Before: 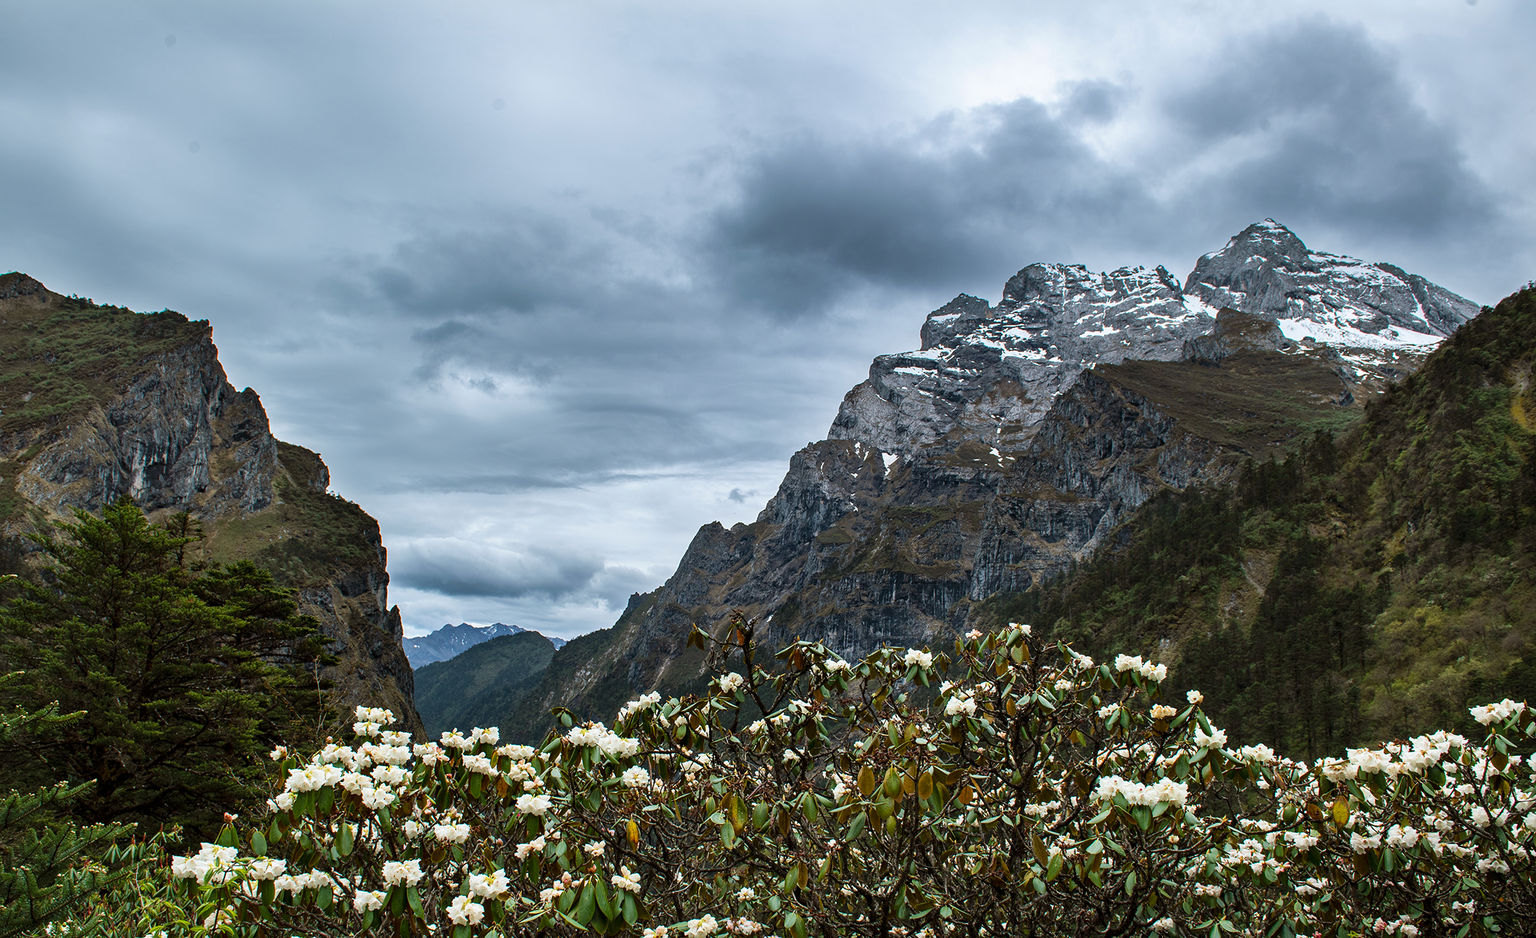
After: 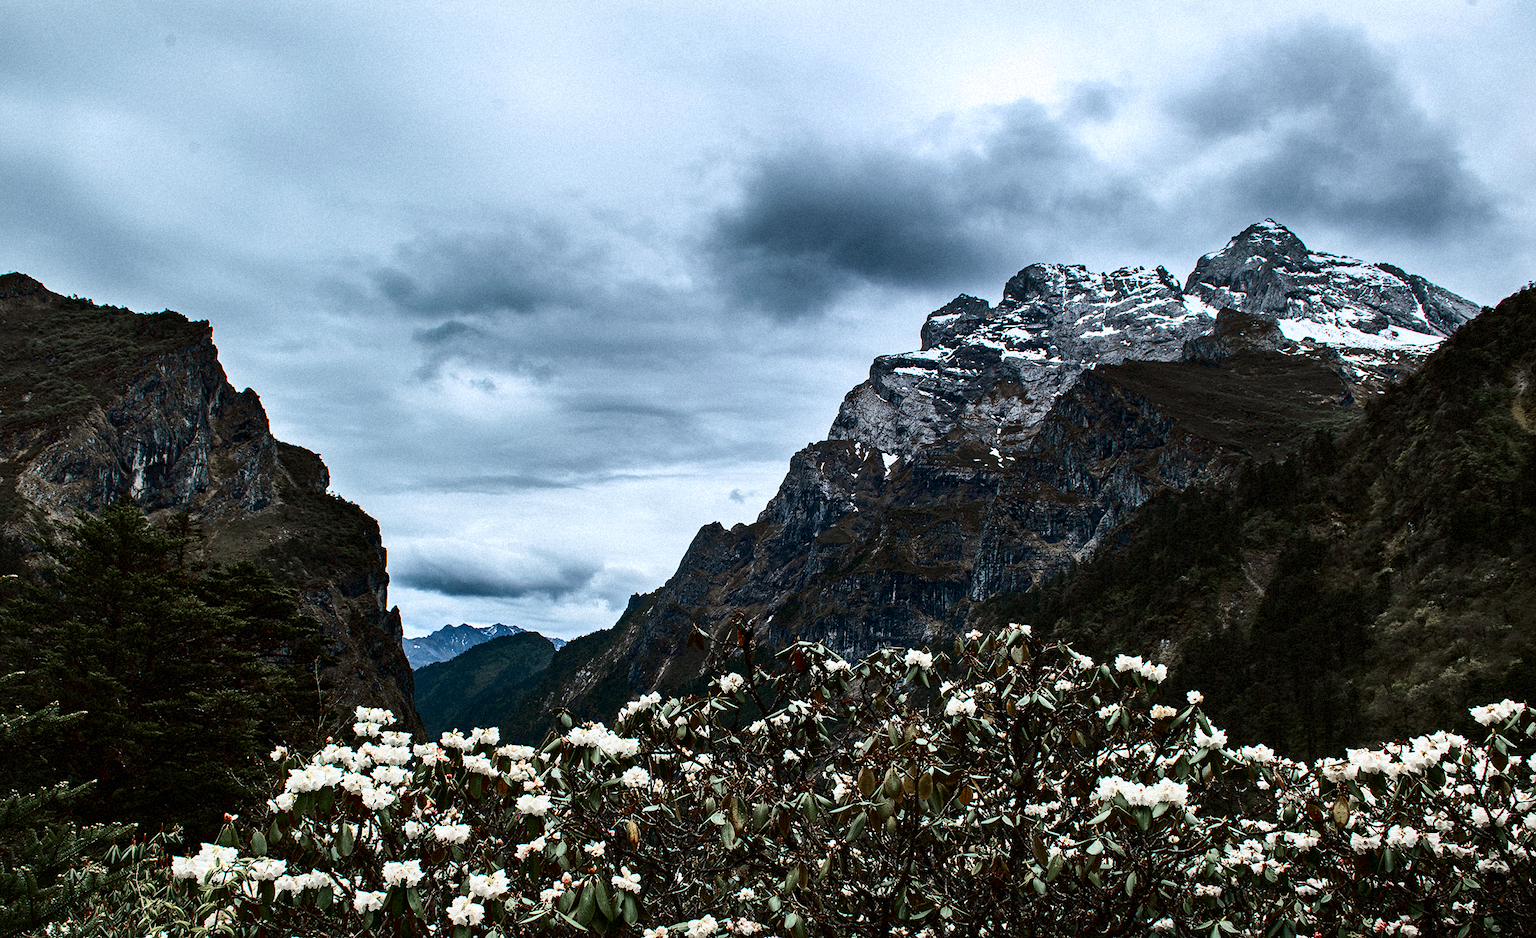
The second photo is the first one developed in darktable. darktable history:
grain: mid-tones bias 0%
contrast brightness saturation: contrast 0.32, brightness -0.08, saturation 0.17
color zones: curves: ch1 [(0, 0.708) (0.088, 0.648) (0.245, 0.187) (0.429, 0.326) (0.571, 0.498) (0.714, 0.5) (0.857, 0.5) (1, 0.708)]
